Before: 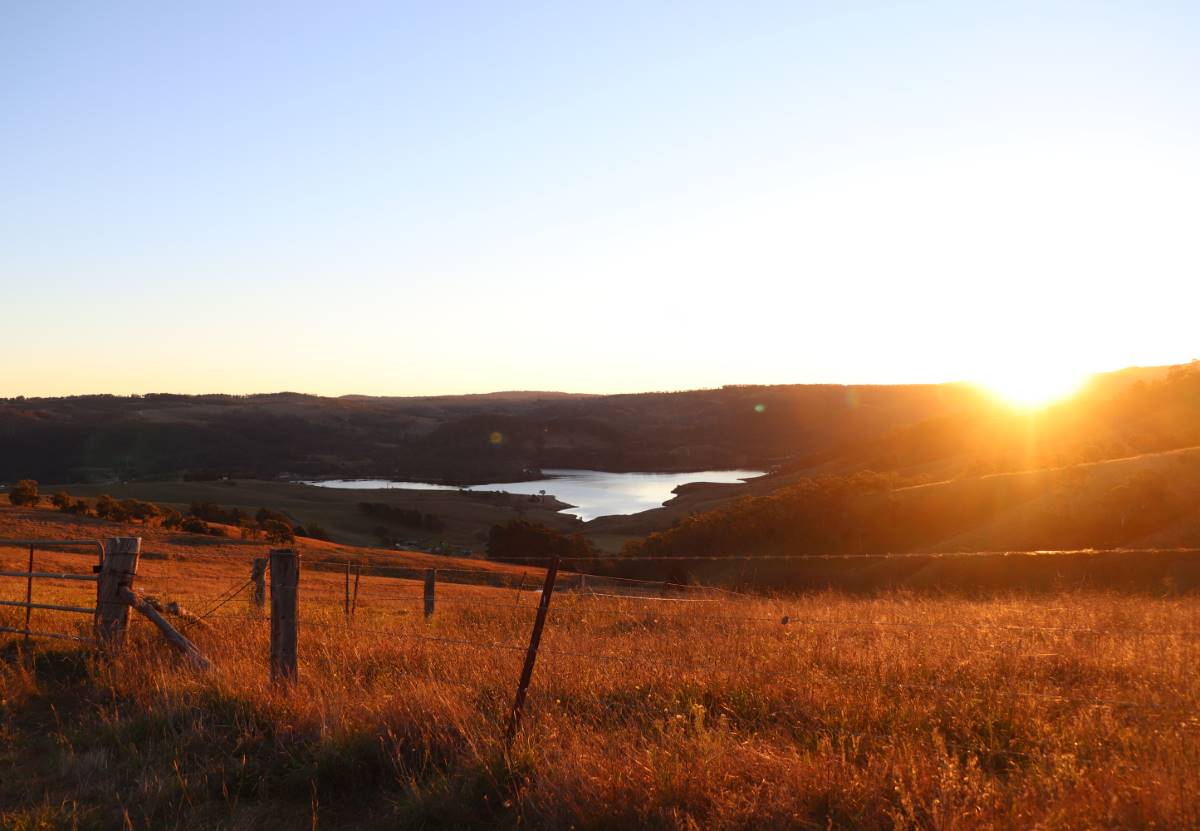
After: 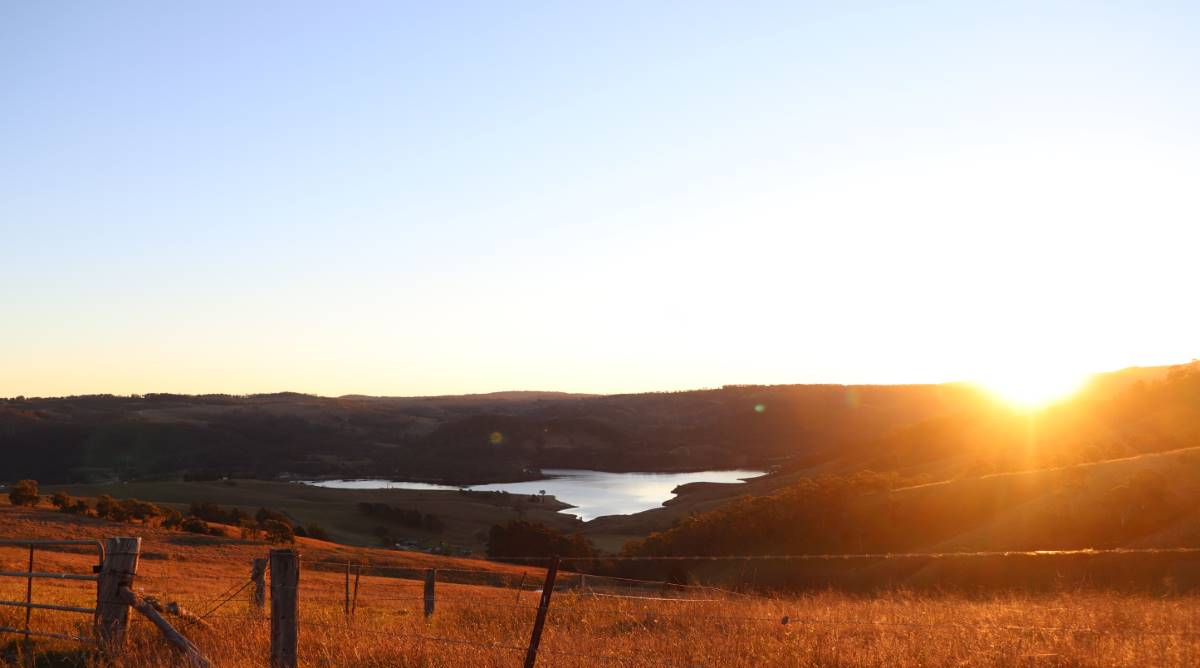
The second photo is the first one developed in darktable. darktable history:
crop: bottom 19.547%
